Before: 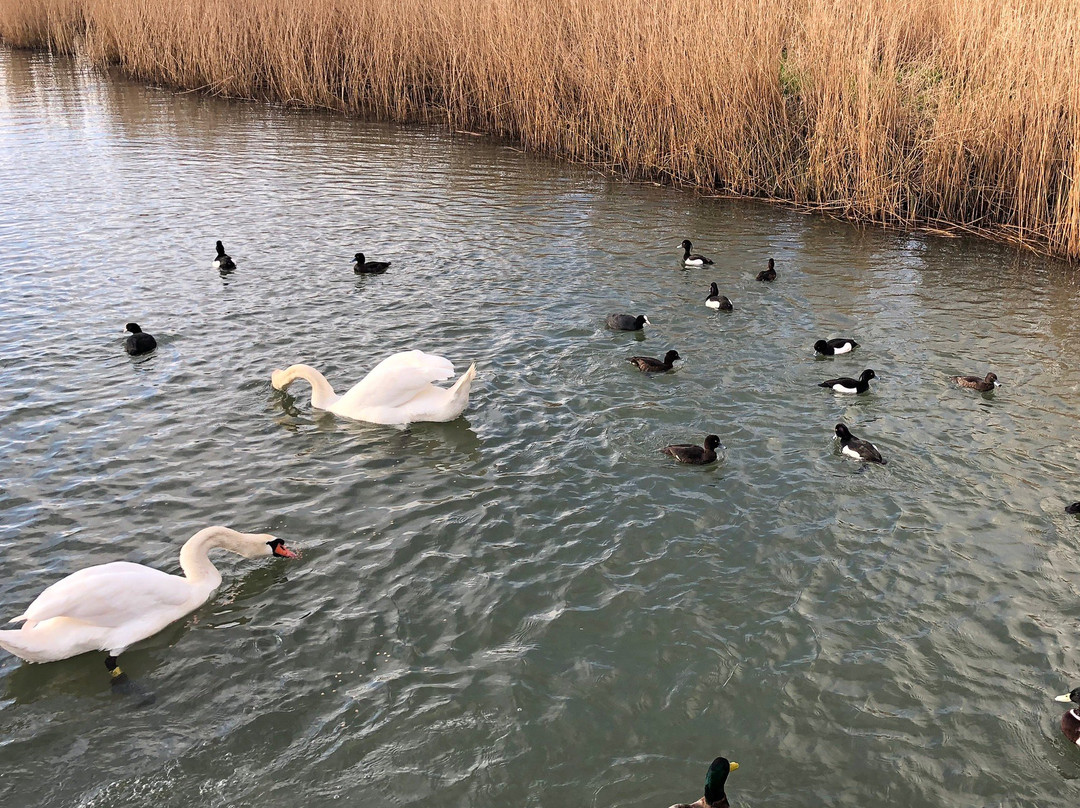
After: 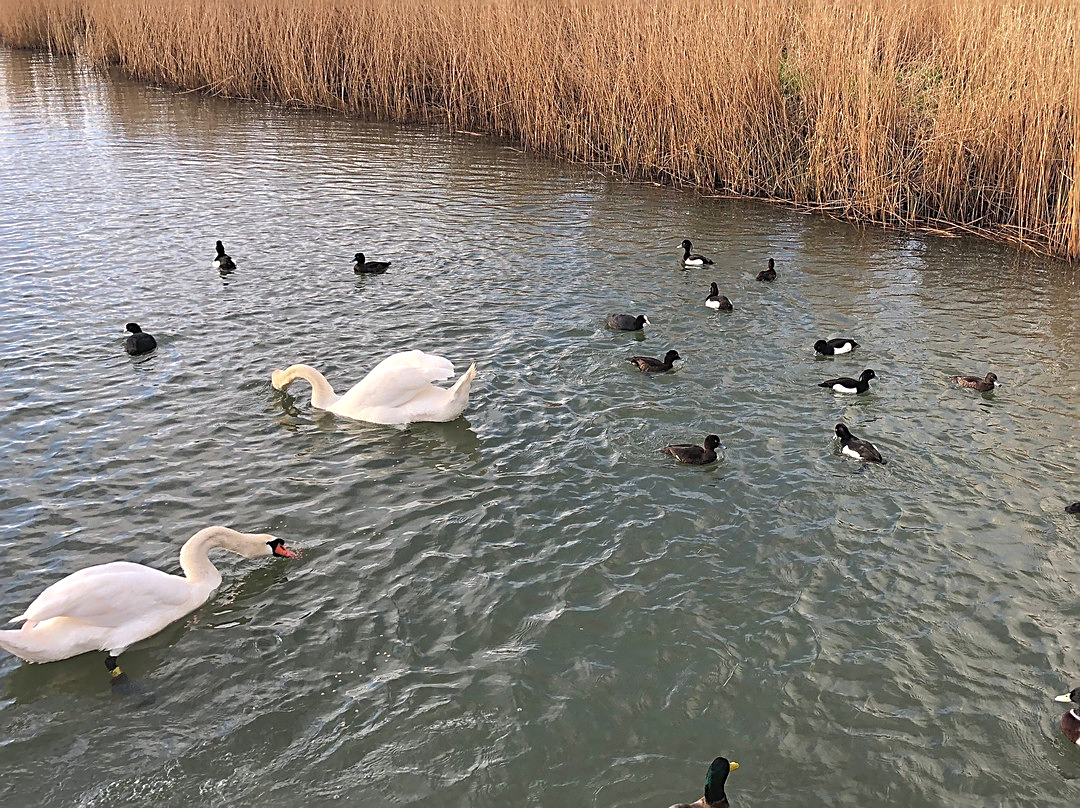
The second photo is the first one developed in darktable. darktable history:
exposure: black level correction -0.003, exposure 0.032 EV, compensate exposure bias true, compensate highlight preservation false
shadows and highlights: on, module defaults
sharpen: on, module defaults
tone equalizer: edges refinement/feathering 500, mask exposure compensation -1.57 EV, preserve details no
